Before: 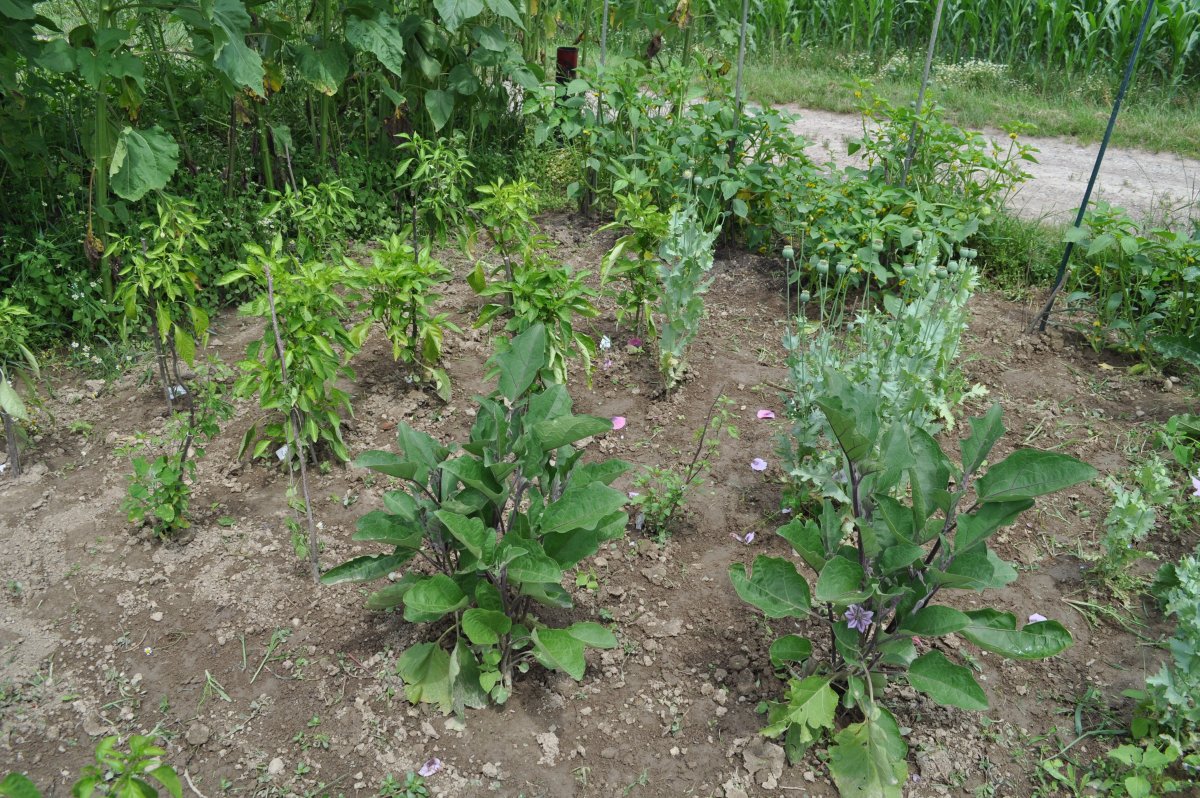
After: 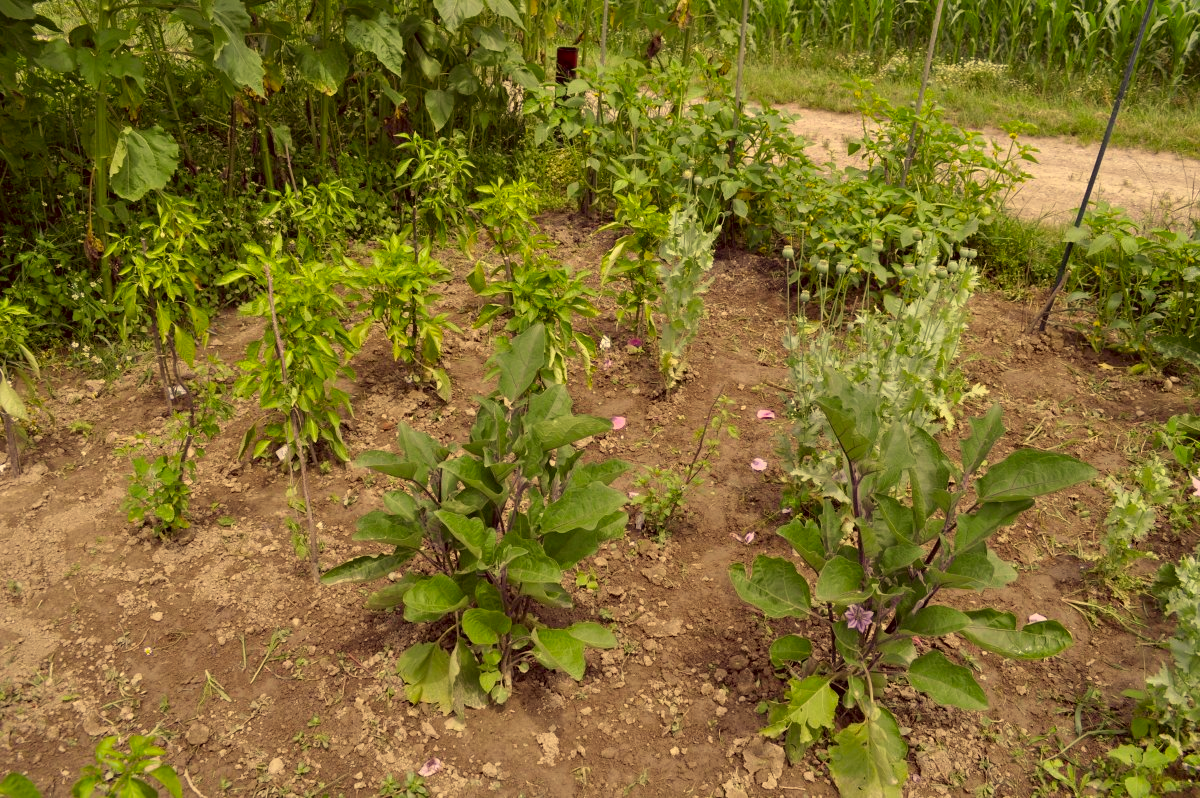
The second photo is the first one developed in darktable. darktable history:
exposure: black level correction 0.007, compensate exposure bias true, compensate highlight preservation false
color correction: highlights a* 10.04, highlights b* 38.38, shadows a* 14.2, shadows b* 3.29
